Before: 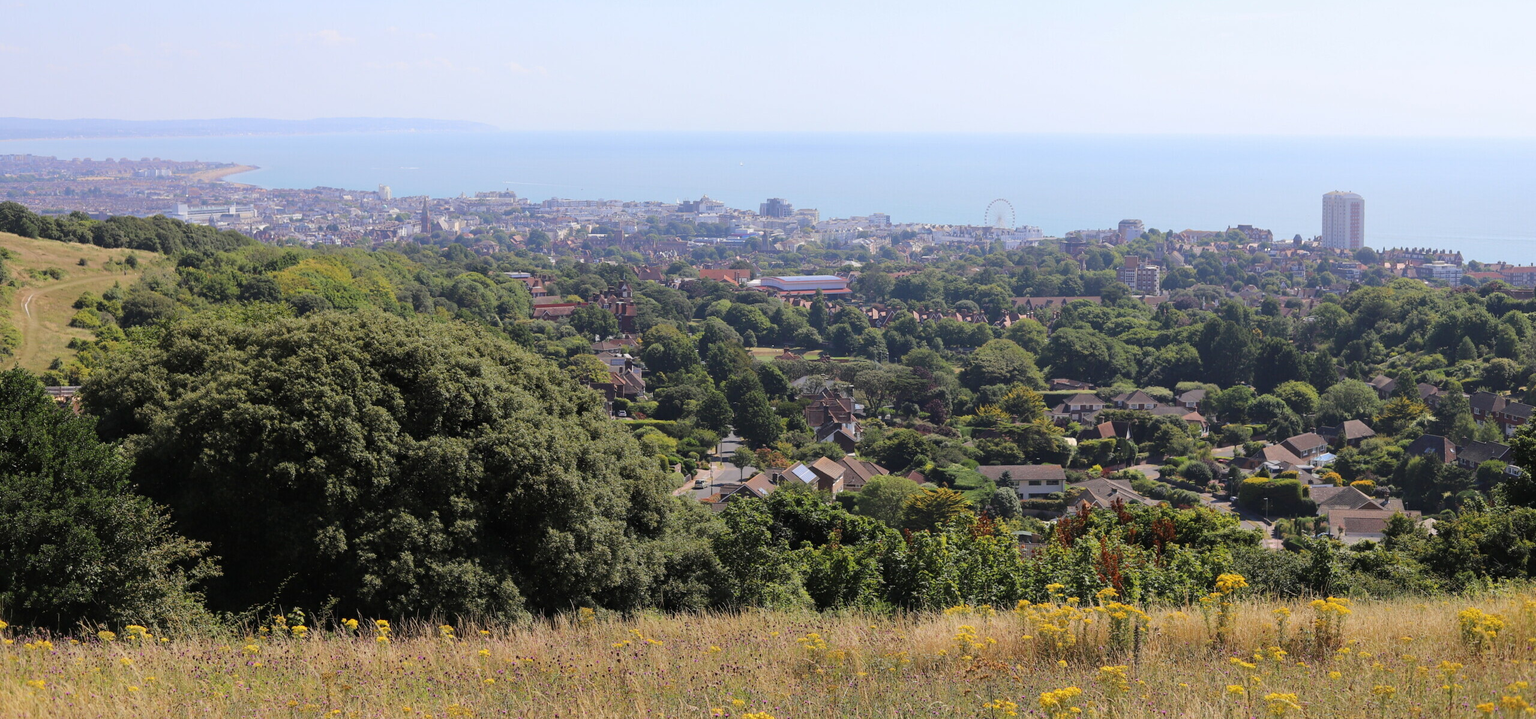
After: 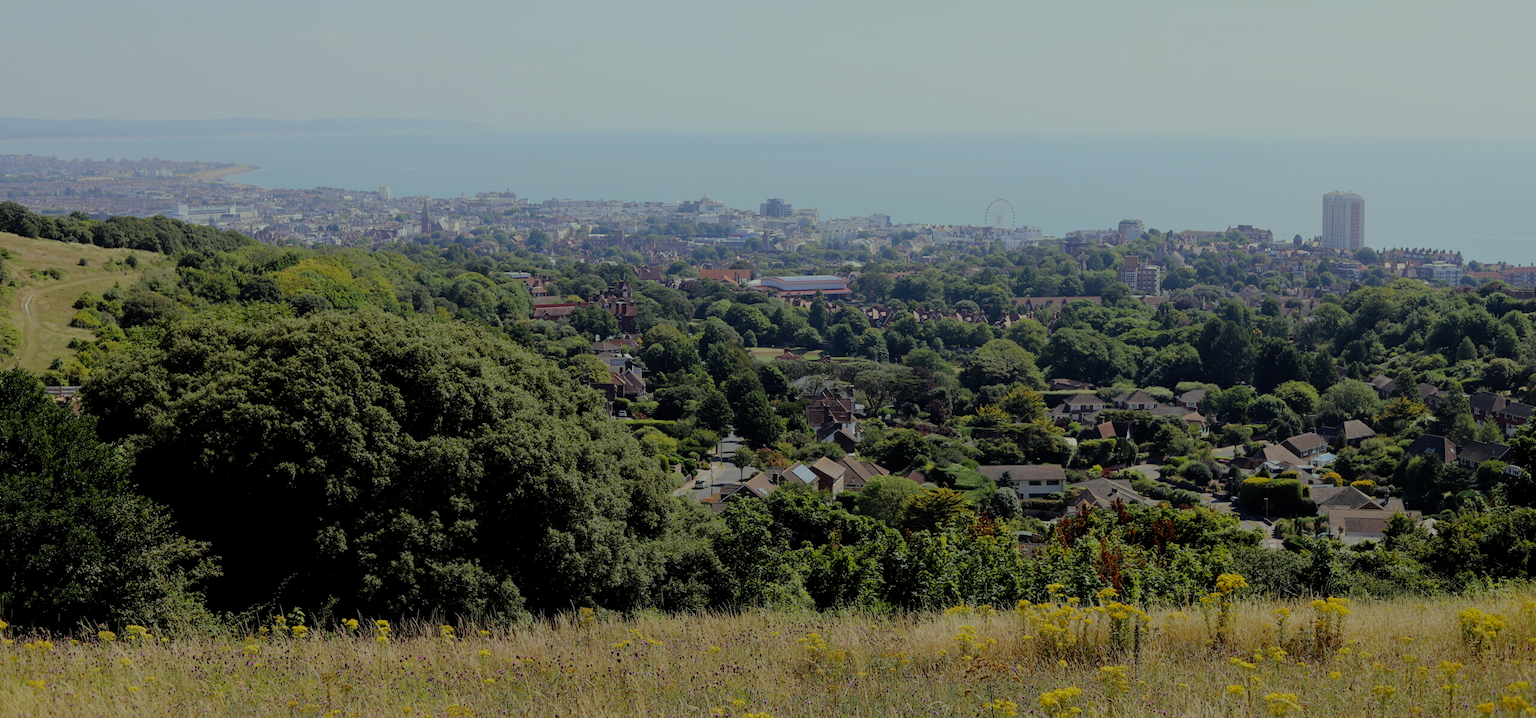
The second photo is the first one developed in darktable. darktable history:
color correction: highlights a* -8, highlights b* 3.1
filmic rgb: middle gray luminance 30%, black relative exposure -9 EV, white relative exposure 7 EV, threshold 6 EV, target black luminance 0%, hardness 2.94, latitude 2.04%, contrast 0.963, highlights saturation mix 5%, shadows ↔ highlights balance 12.16%, add noise in highlights 0, preserve chrominance no, color science v3 (2019), use custom middle-gray values true, iterations of high-quality reconstruction 0, contrast in highlights soft, enable highlight reconstruction true
tone equalizer: on, module defaults
